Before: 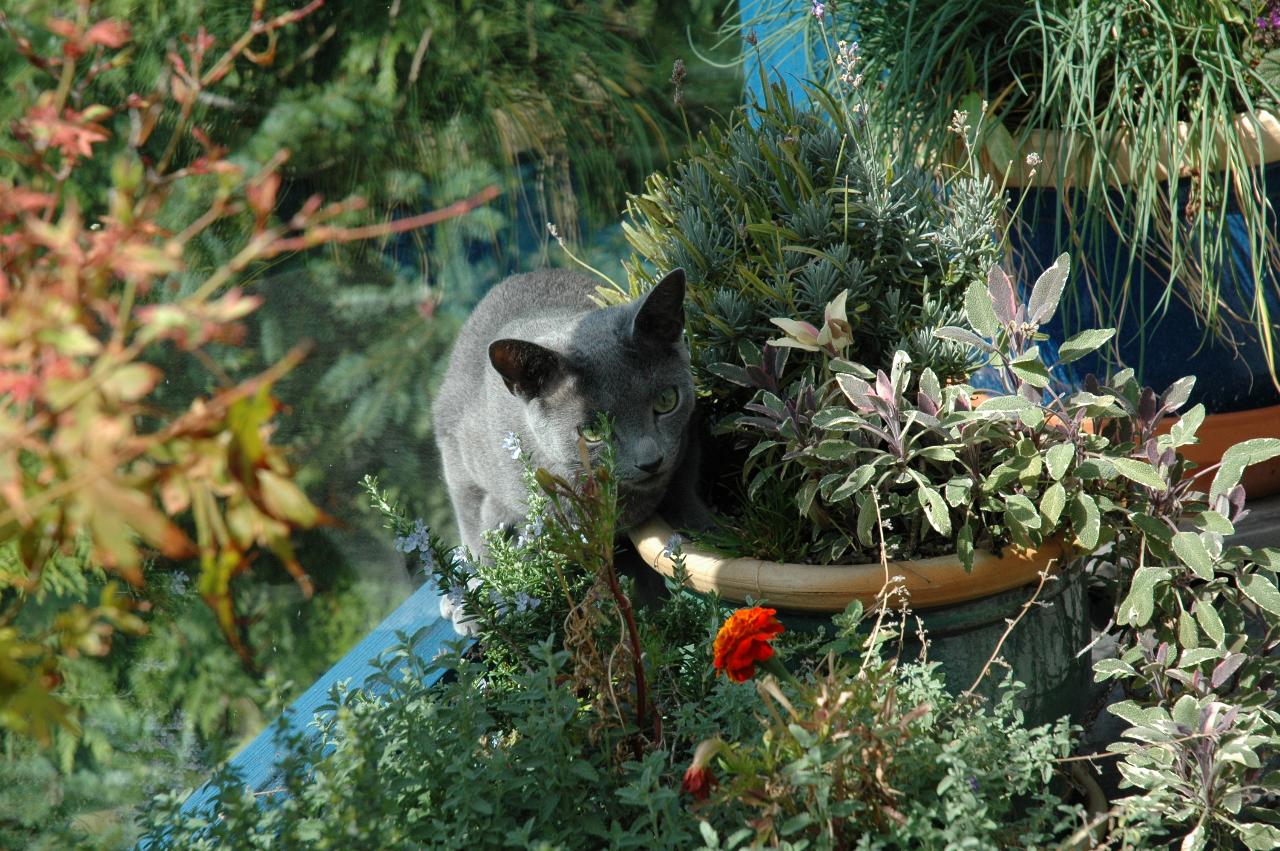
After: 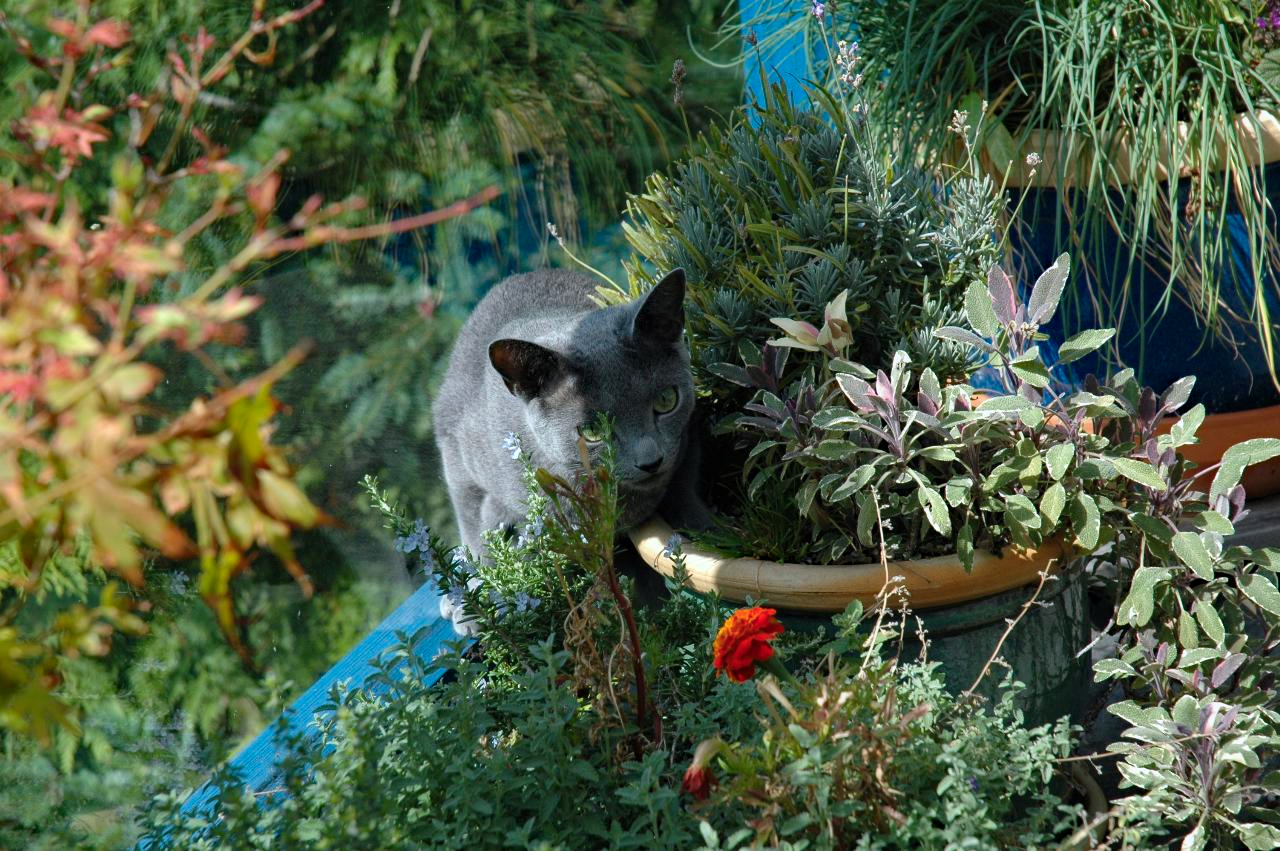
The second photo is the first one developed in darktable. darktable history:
color calibration: output R [0.994, 0.059, -0.119, 0], output G [-0.036, 1.09, -0.119, 0], output B [0.078, -0.108, 0.961, 0], illuminant as shot in camera, x 0.358, y 0.373, temperature 4628.91 K
haze removal: compatibility mode true, adaptive false
